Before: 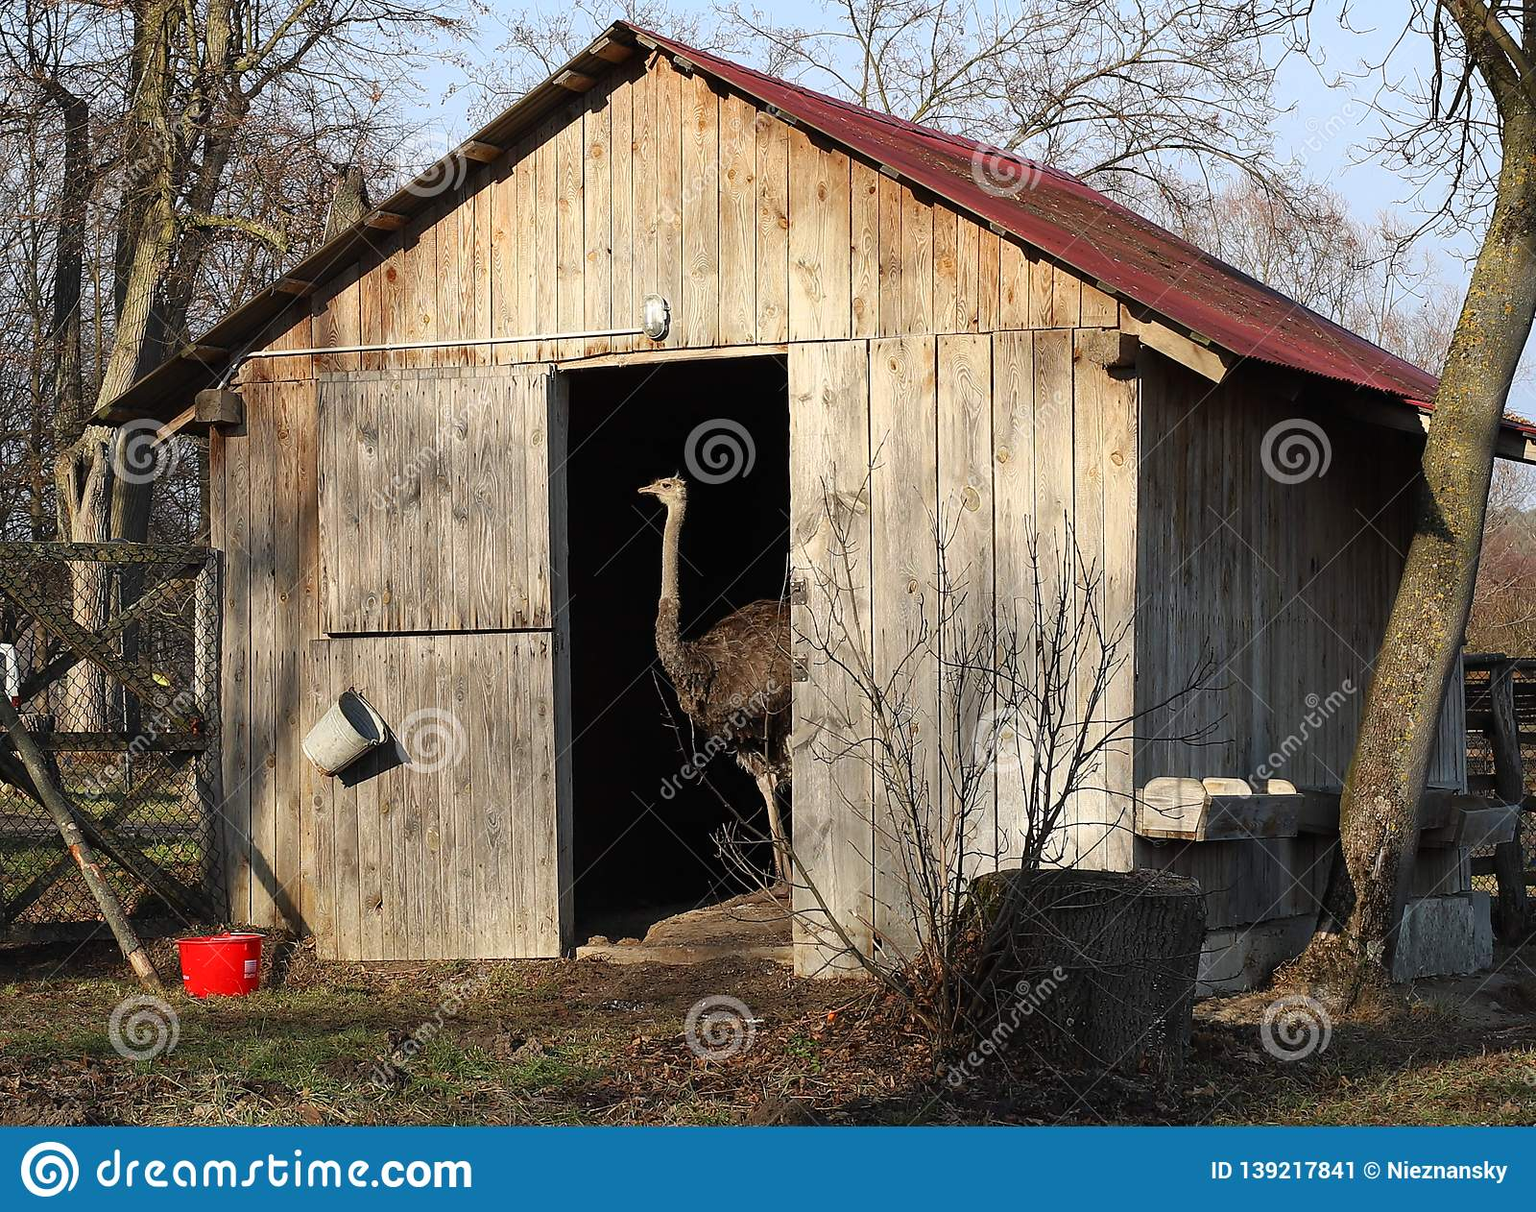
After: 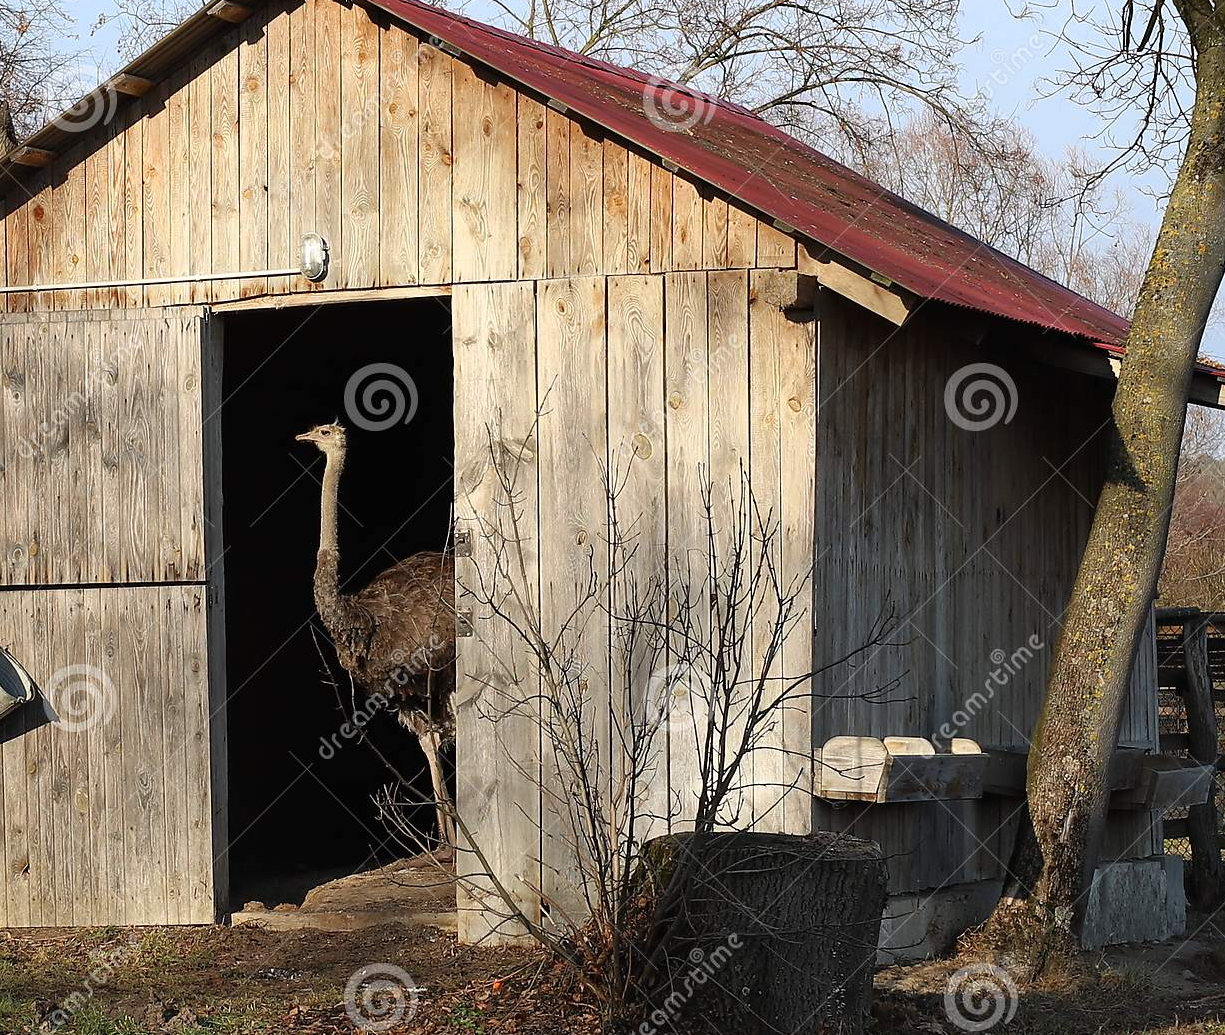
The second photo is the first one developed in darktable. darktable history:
crop: left 23.095%, top 5.827%, bottom 11.854%
color balance rgb: global vibrance -1%, saturation formula JzAzBz (2021)
